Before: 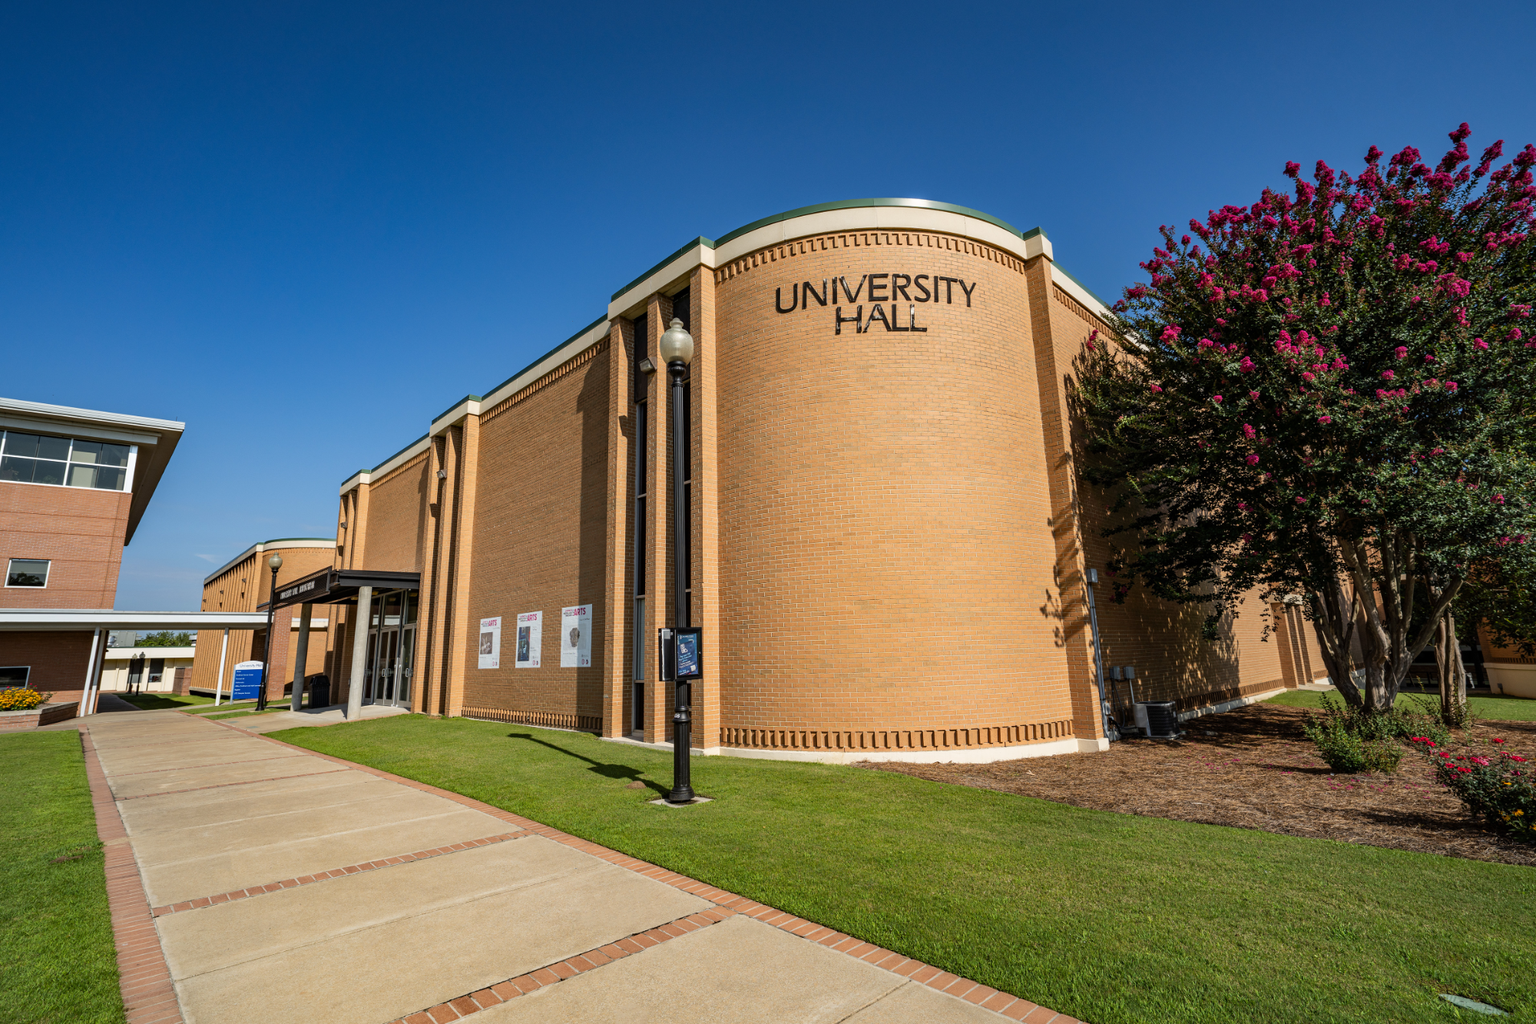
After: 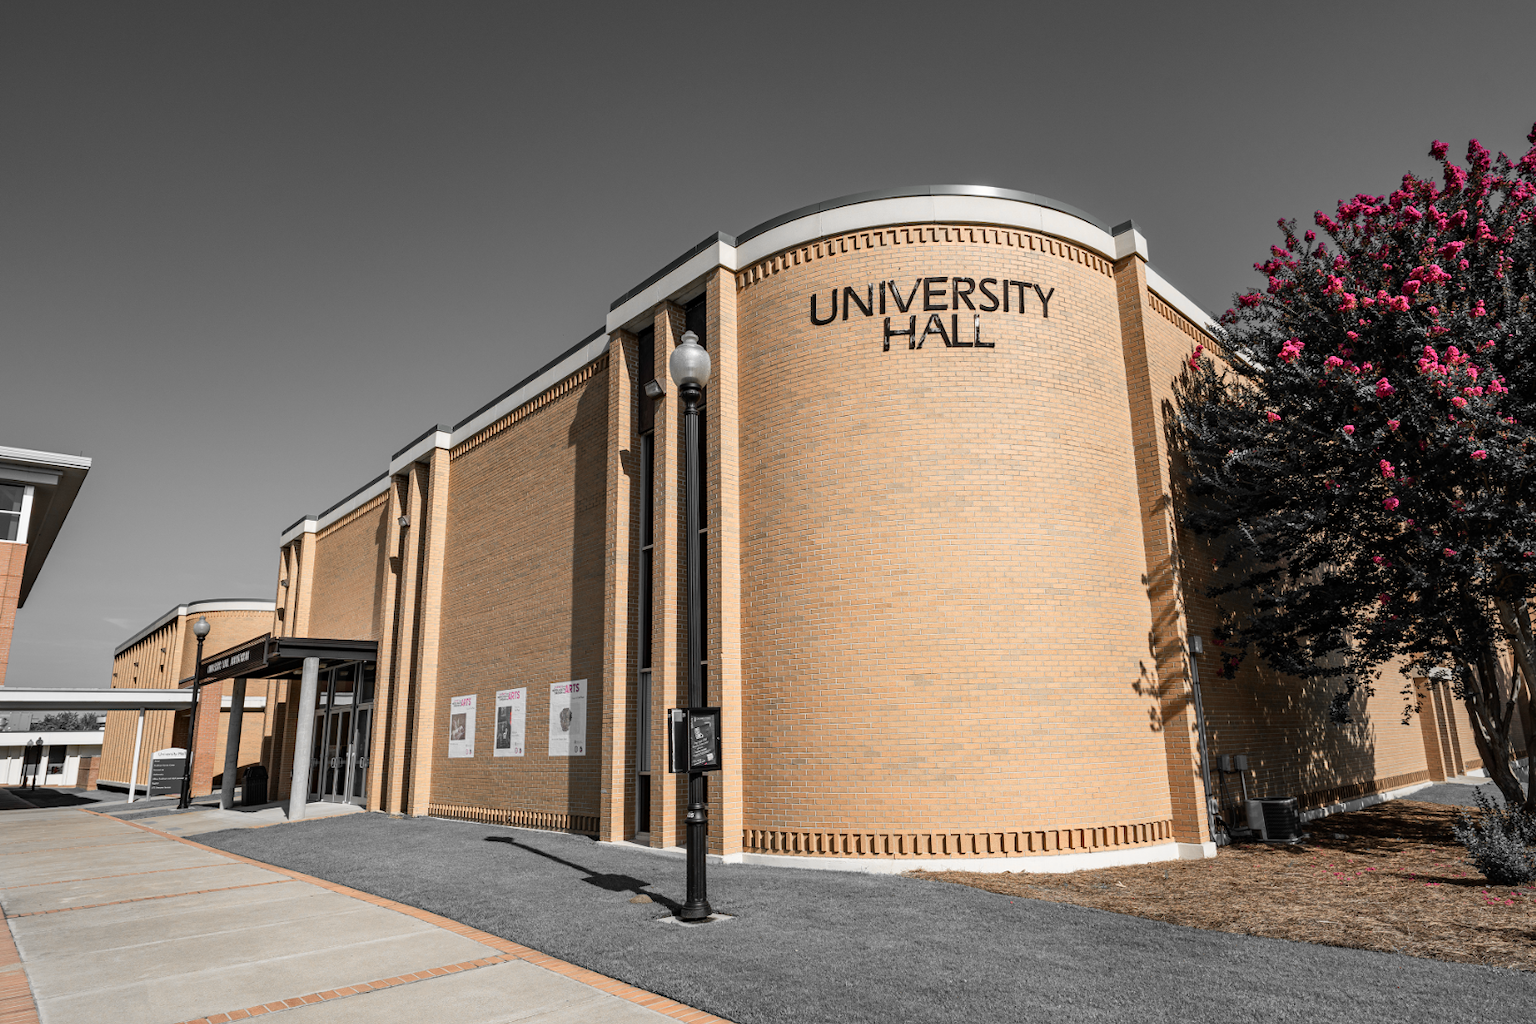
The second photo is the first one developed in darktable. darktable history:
color zones: curves: ch0 [(0, 0.65) (0.096, 0.644) (0.221, 0.539) (0.429, 0.5) (0.571, 0.5) (0.714, 0.5) (0.857, 0.5) (1, 0.65)]; ch1 [(0, 0.5) (0.143, 0.5) (0.257, -0.002) (0.429, 0.04) (0.571, -0.001) (0.714, -0.015) (0.857, 0.024) (1, 0.5)]
crop and rotate: left 7.196%, top 4.574%, right 10.605%, bottom 13.178%
